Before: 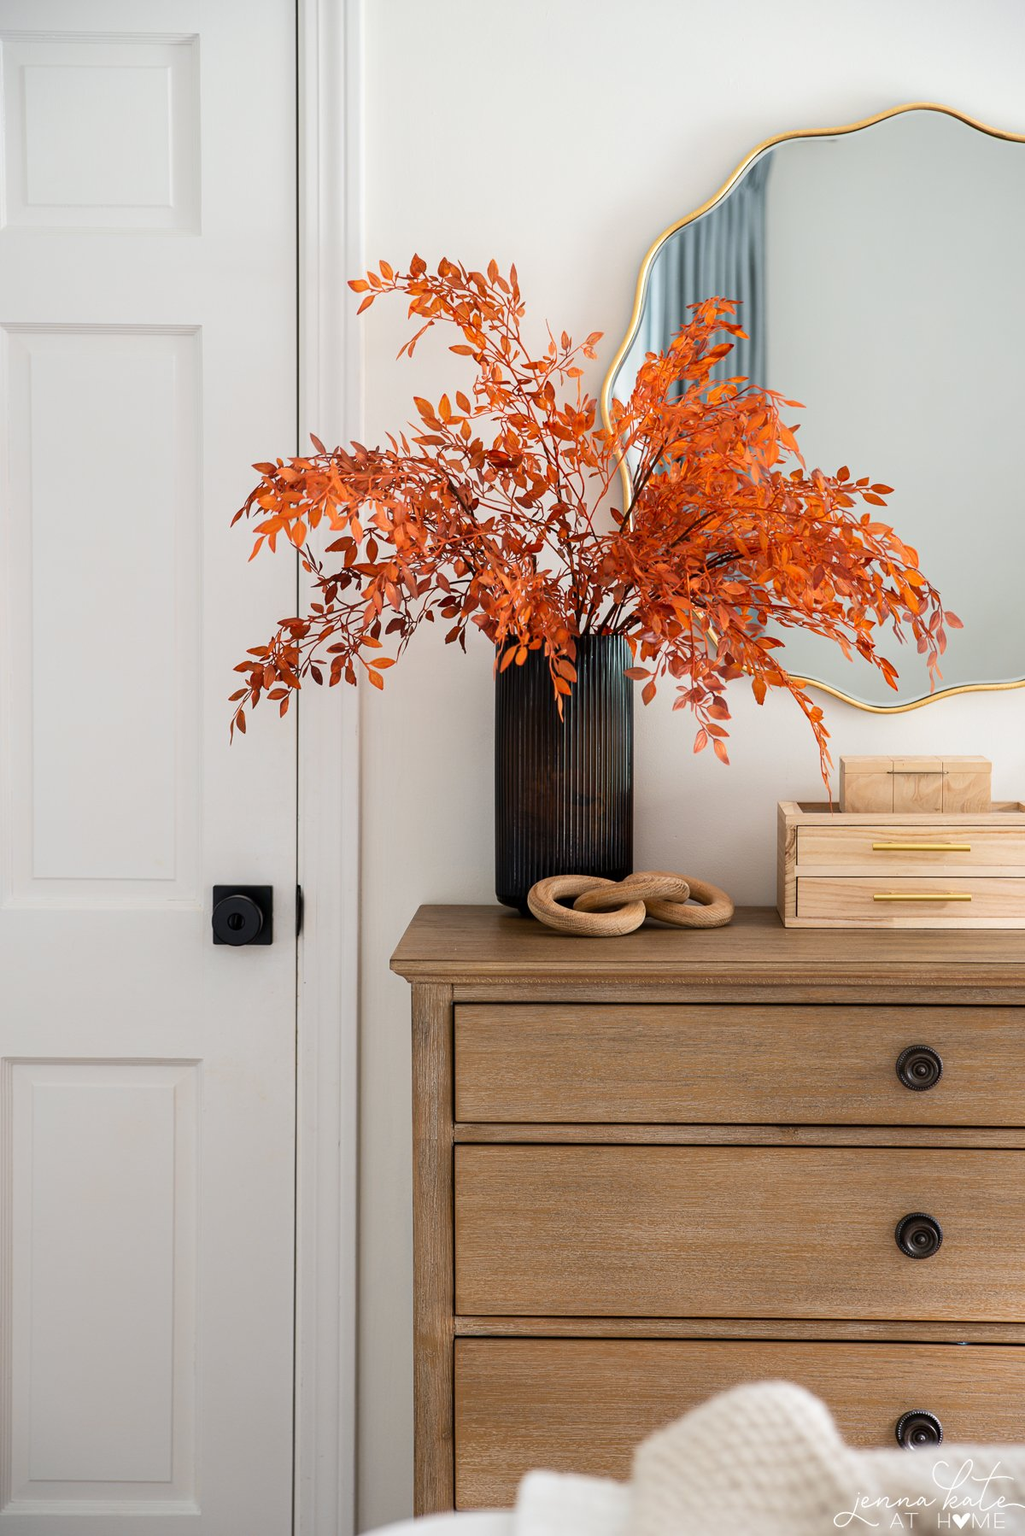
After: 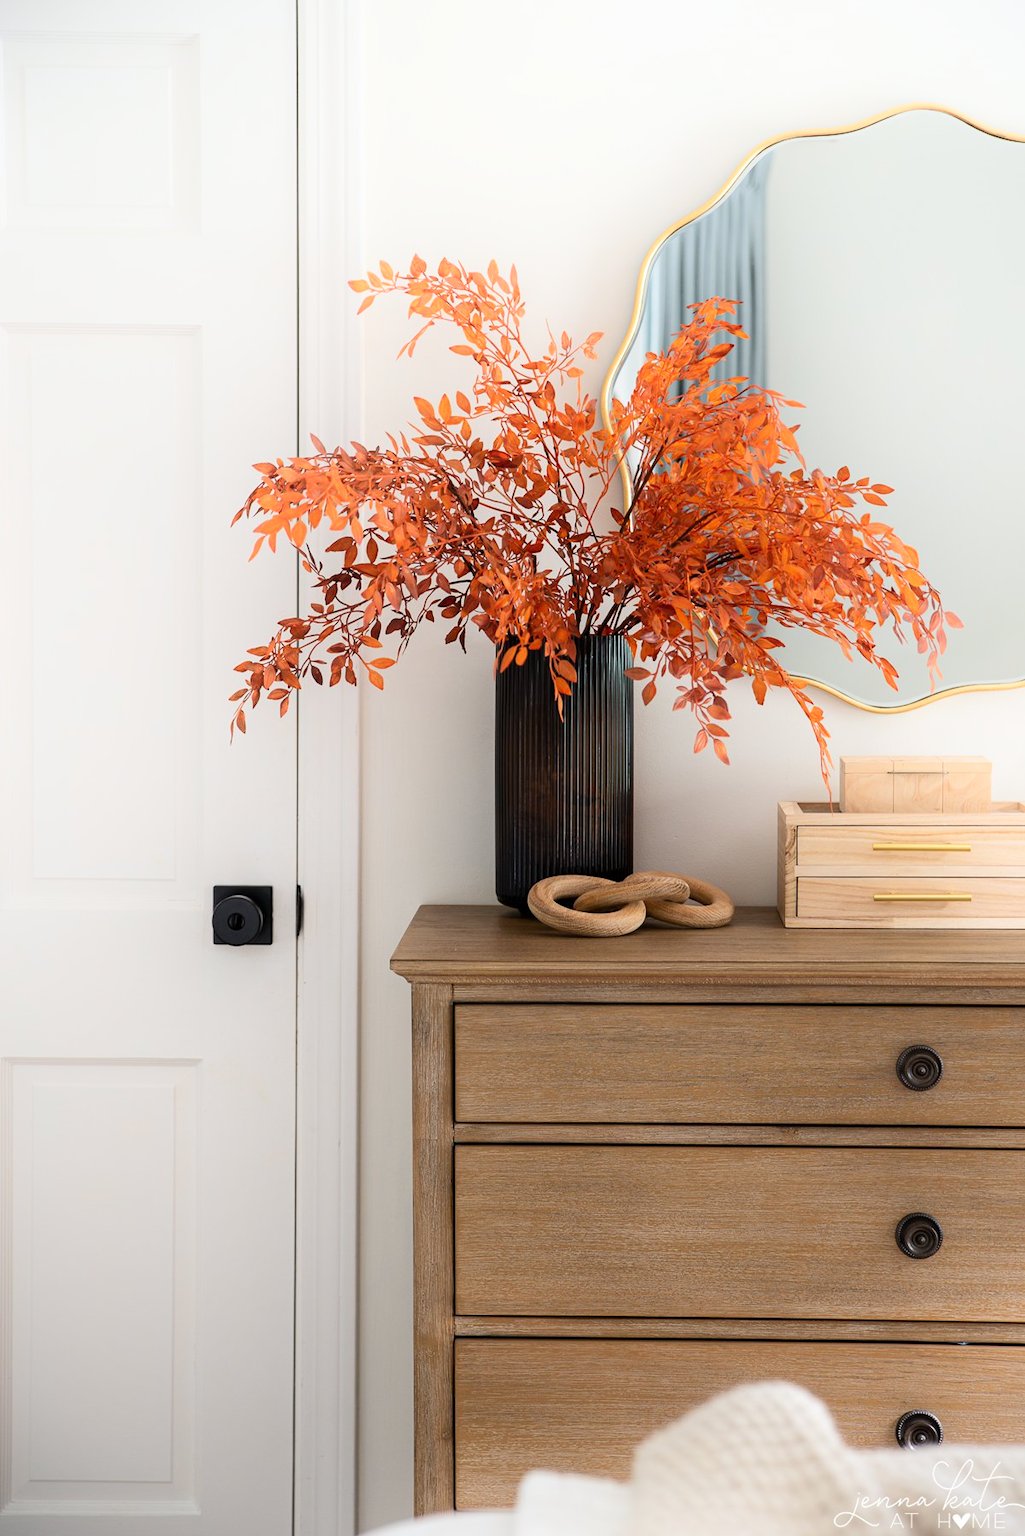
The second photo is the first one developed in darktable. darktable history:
shadows and highlights: highlights 70.06, soften with gaussian
